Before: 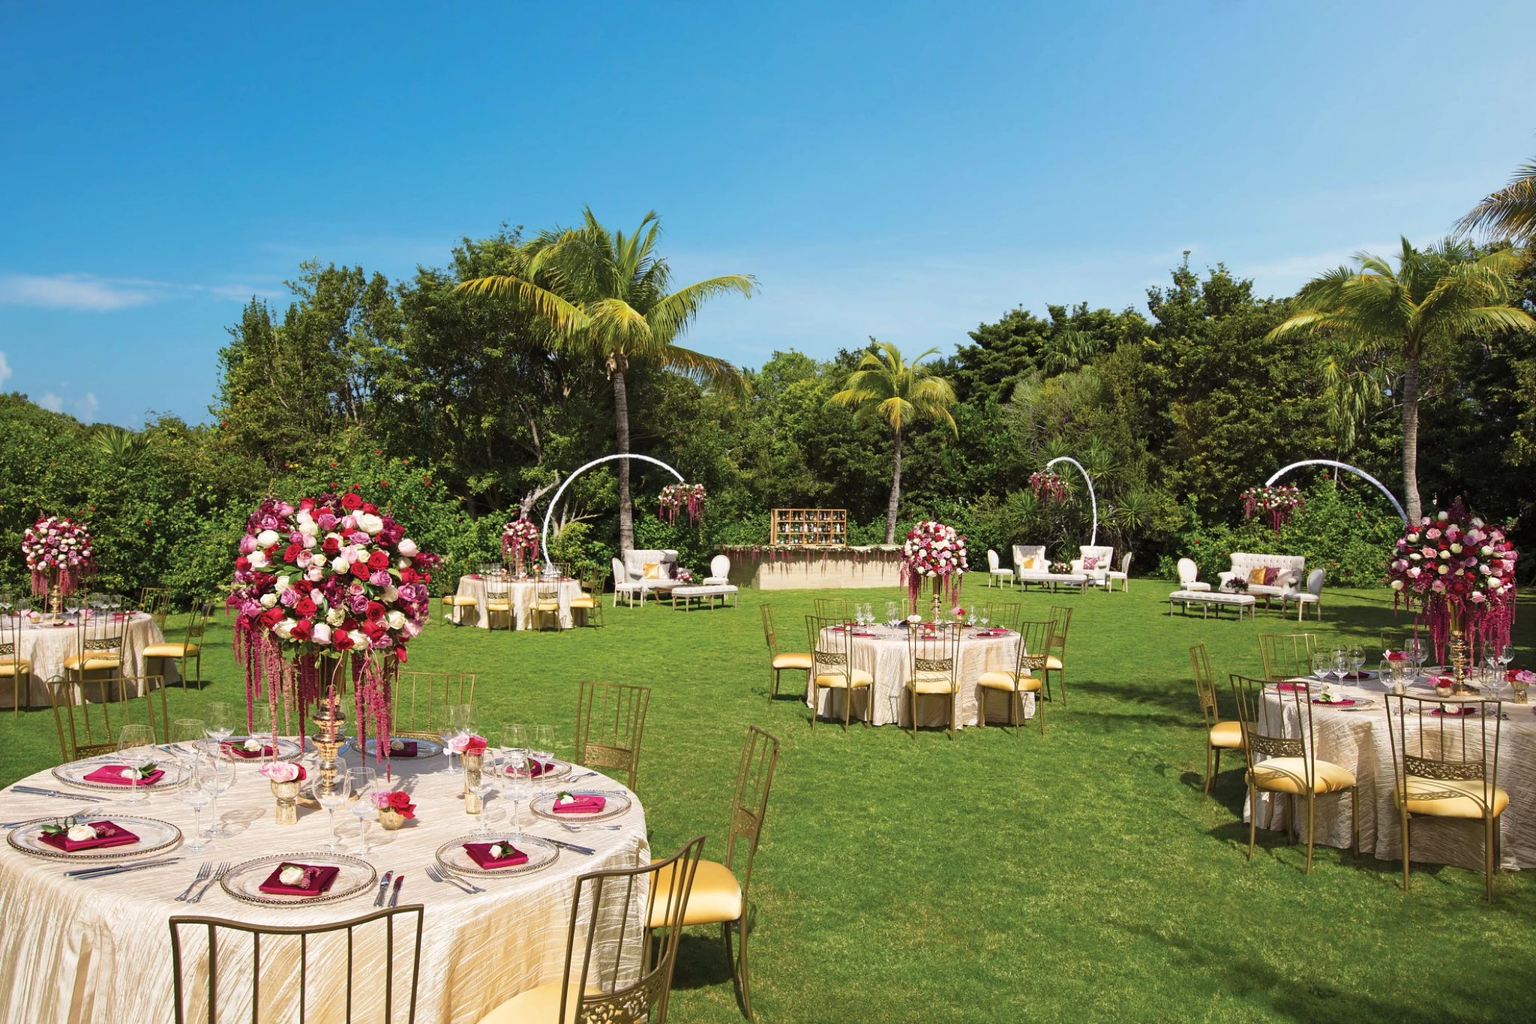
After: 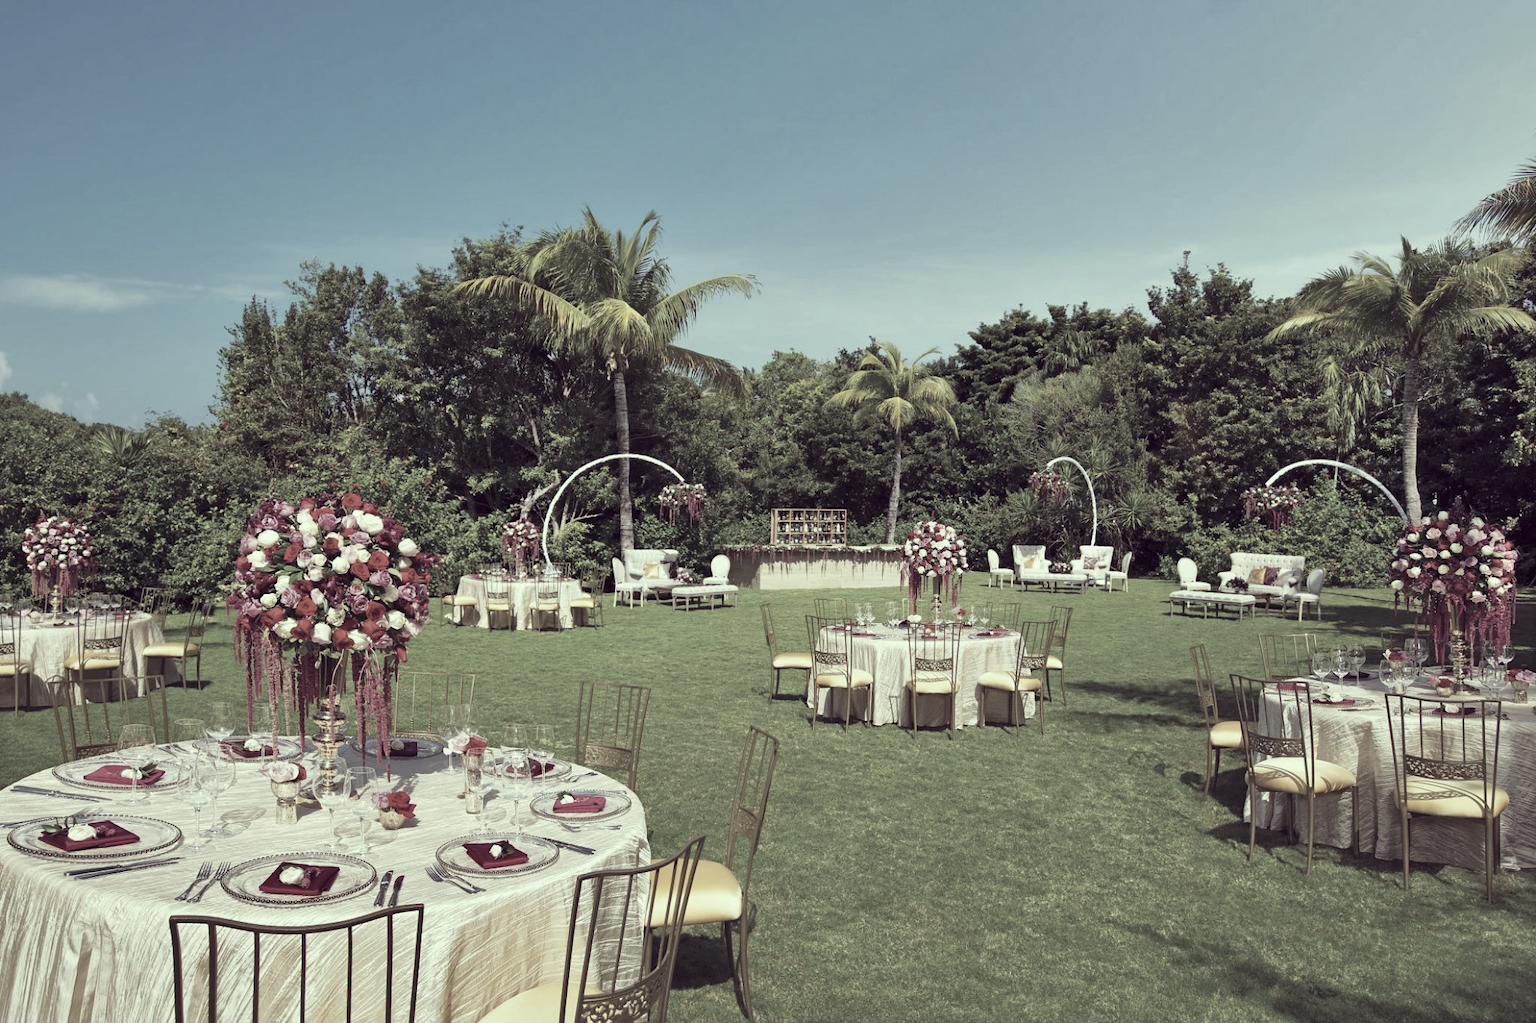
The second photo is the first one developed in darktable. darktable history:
color correction: highlights a* -20.57, highlights b* 20.54, shadows a* 19.7, shadows b* -20.07, saturation 0.414
color balance rgb: global offset › hue 169.08°, perceptual saturation grading › global saturation -2.686%, perceptual saturation grading › shadows -1.235%, global vibrance -23.208%
shadows and highlights: shadows 52.45, soften with gaussian
